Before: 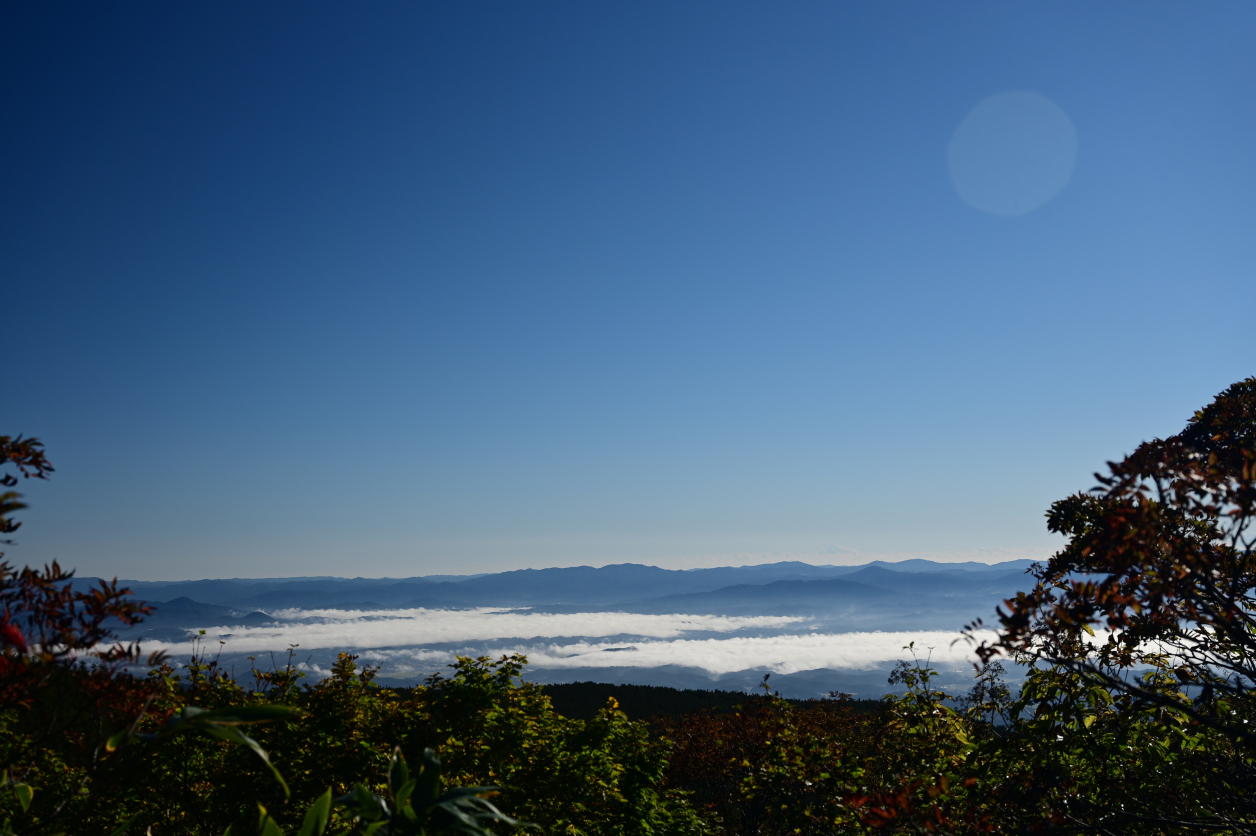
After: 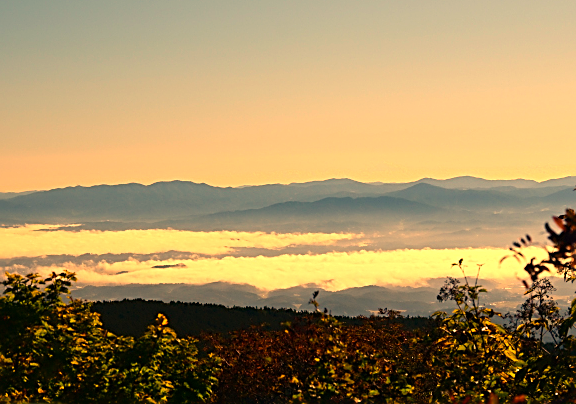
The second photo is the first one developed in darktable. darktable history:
crop: left 35.976%, top 45.819%, right 18.162%, bottom 5.807%
exposure: exposure 0.566 EV, compensate highlight preservation false
sharpen: on, module defaults
white balance: red 1.467, blue 0.684
color balance rgb: perceptual saturation grading › global saturation 20%, global vibrance 20%
